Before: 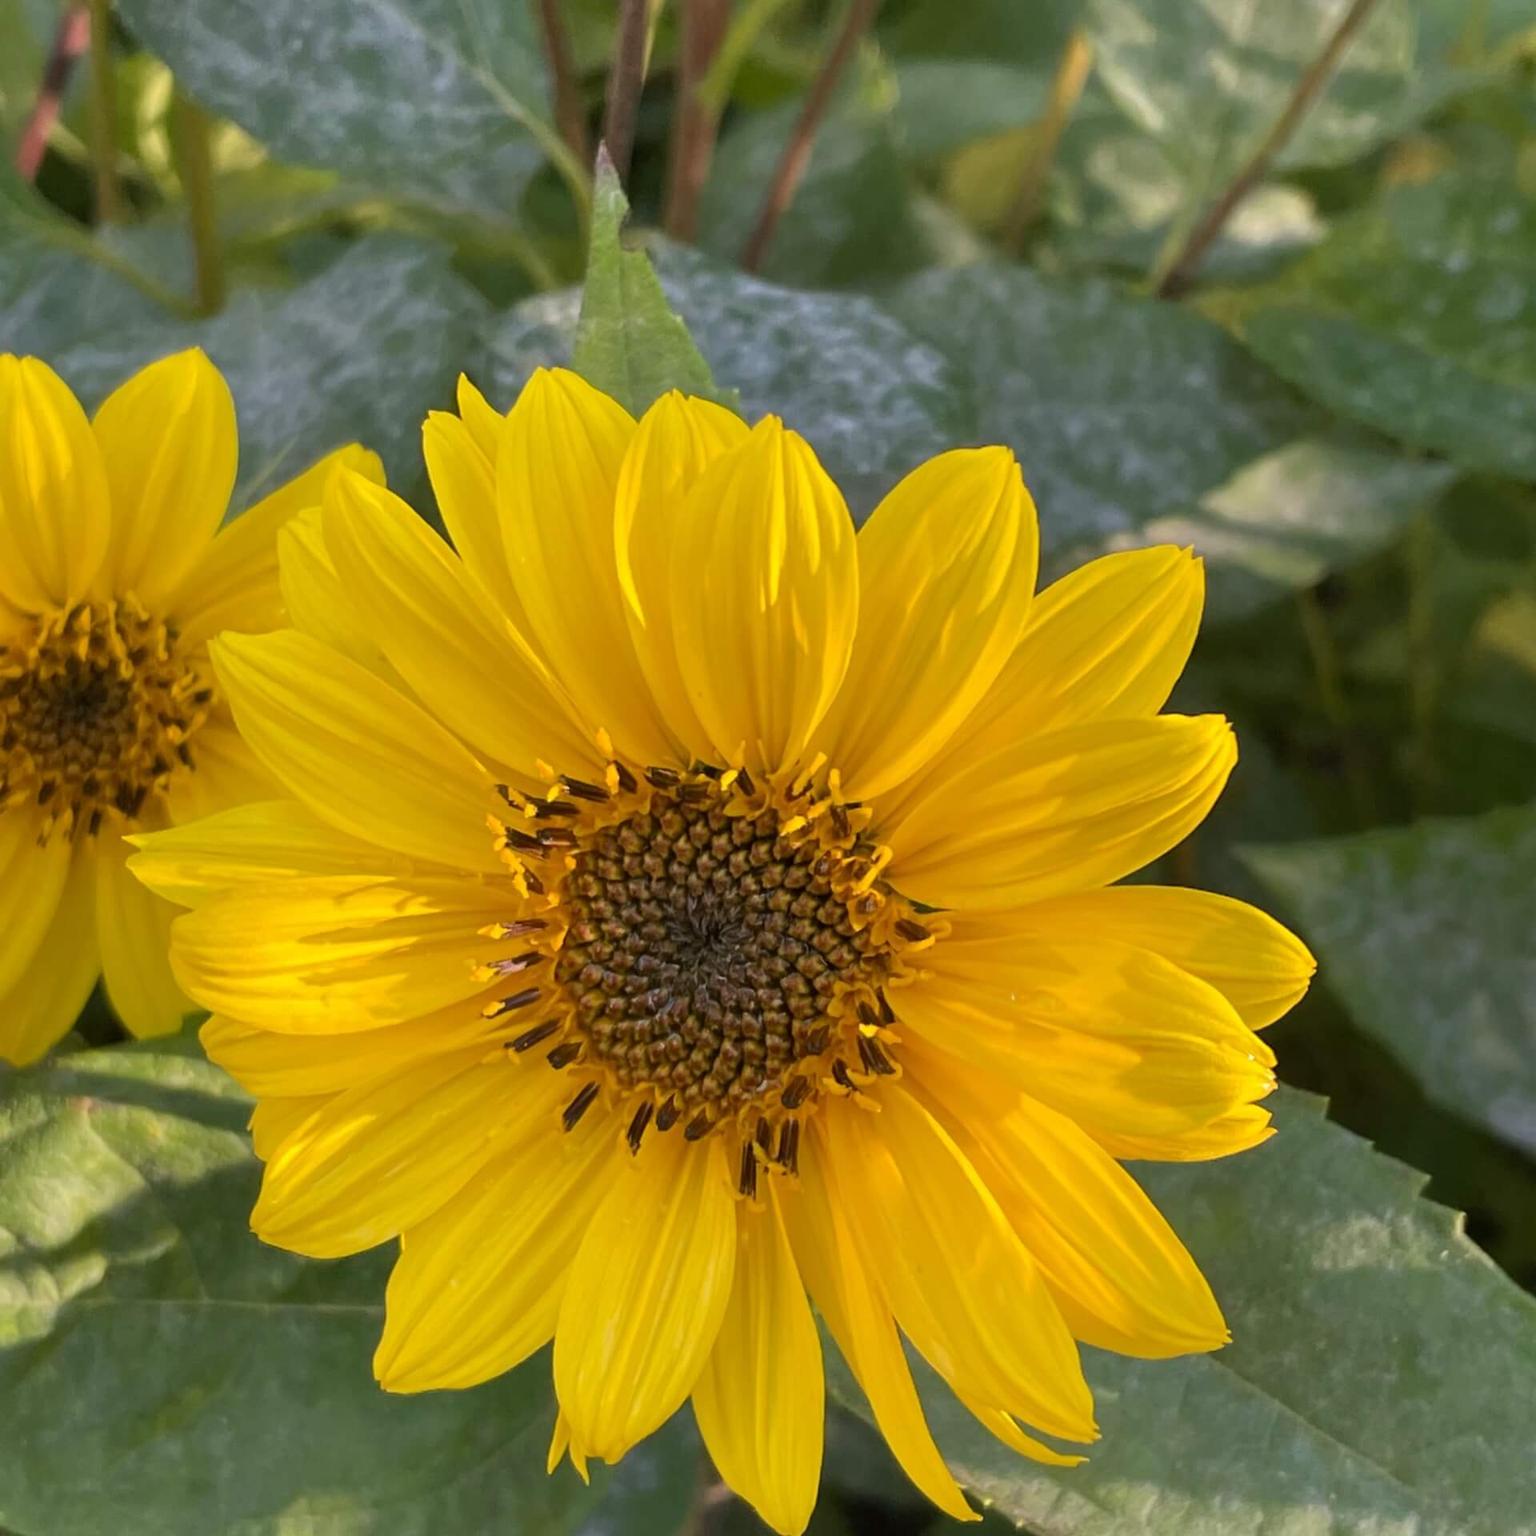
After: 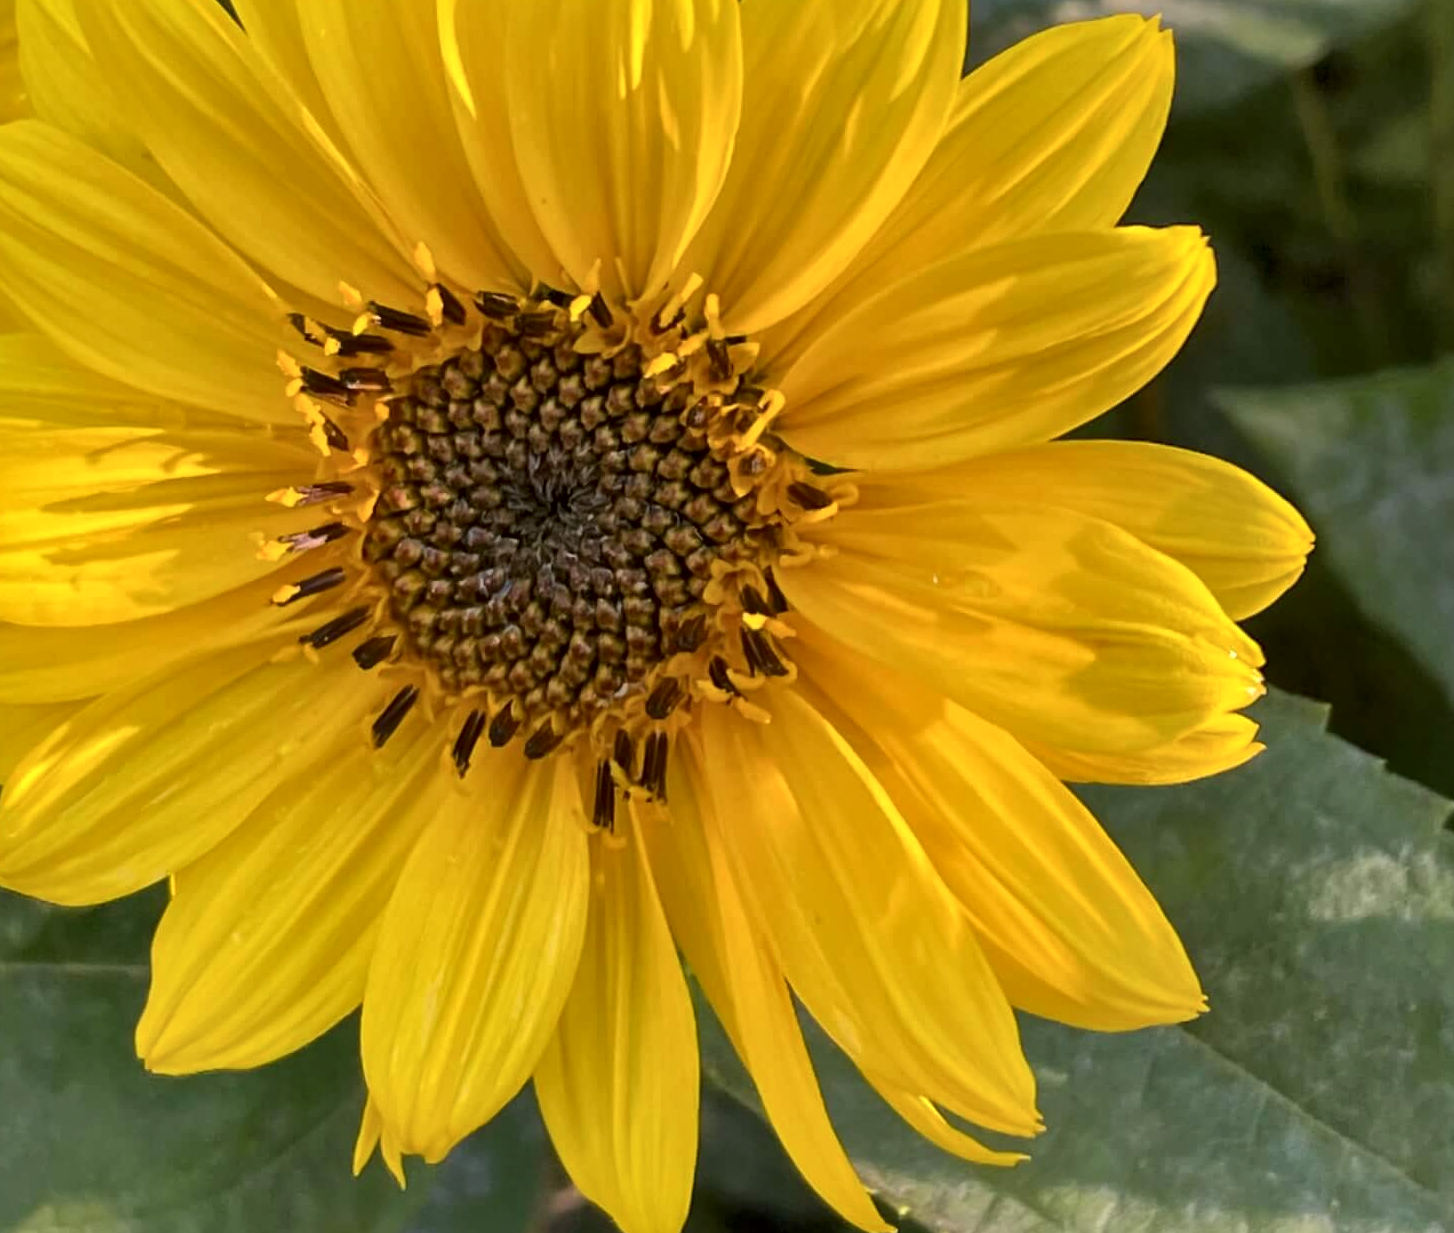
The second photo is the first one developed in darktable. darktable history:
base curve: curves: ch0 [(0, 0) (0.472, 0.455) (1, 1)], preserve colors none
crop and rotate: left 17.281%, top 34.74%, right 6.951%, bottom 1.009%
local contrast: mode bilateral grid, contrast 25, coarseness 61, detail 151%, midtone range 0.2
tone equalizer: edges refinement/feathering 500, mask exposure compensation -1.57 EV, preserve details no
